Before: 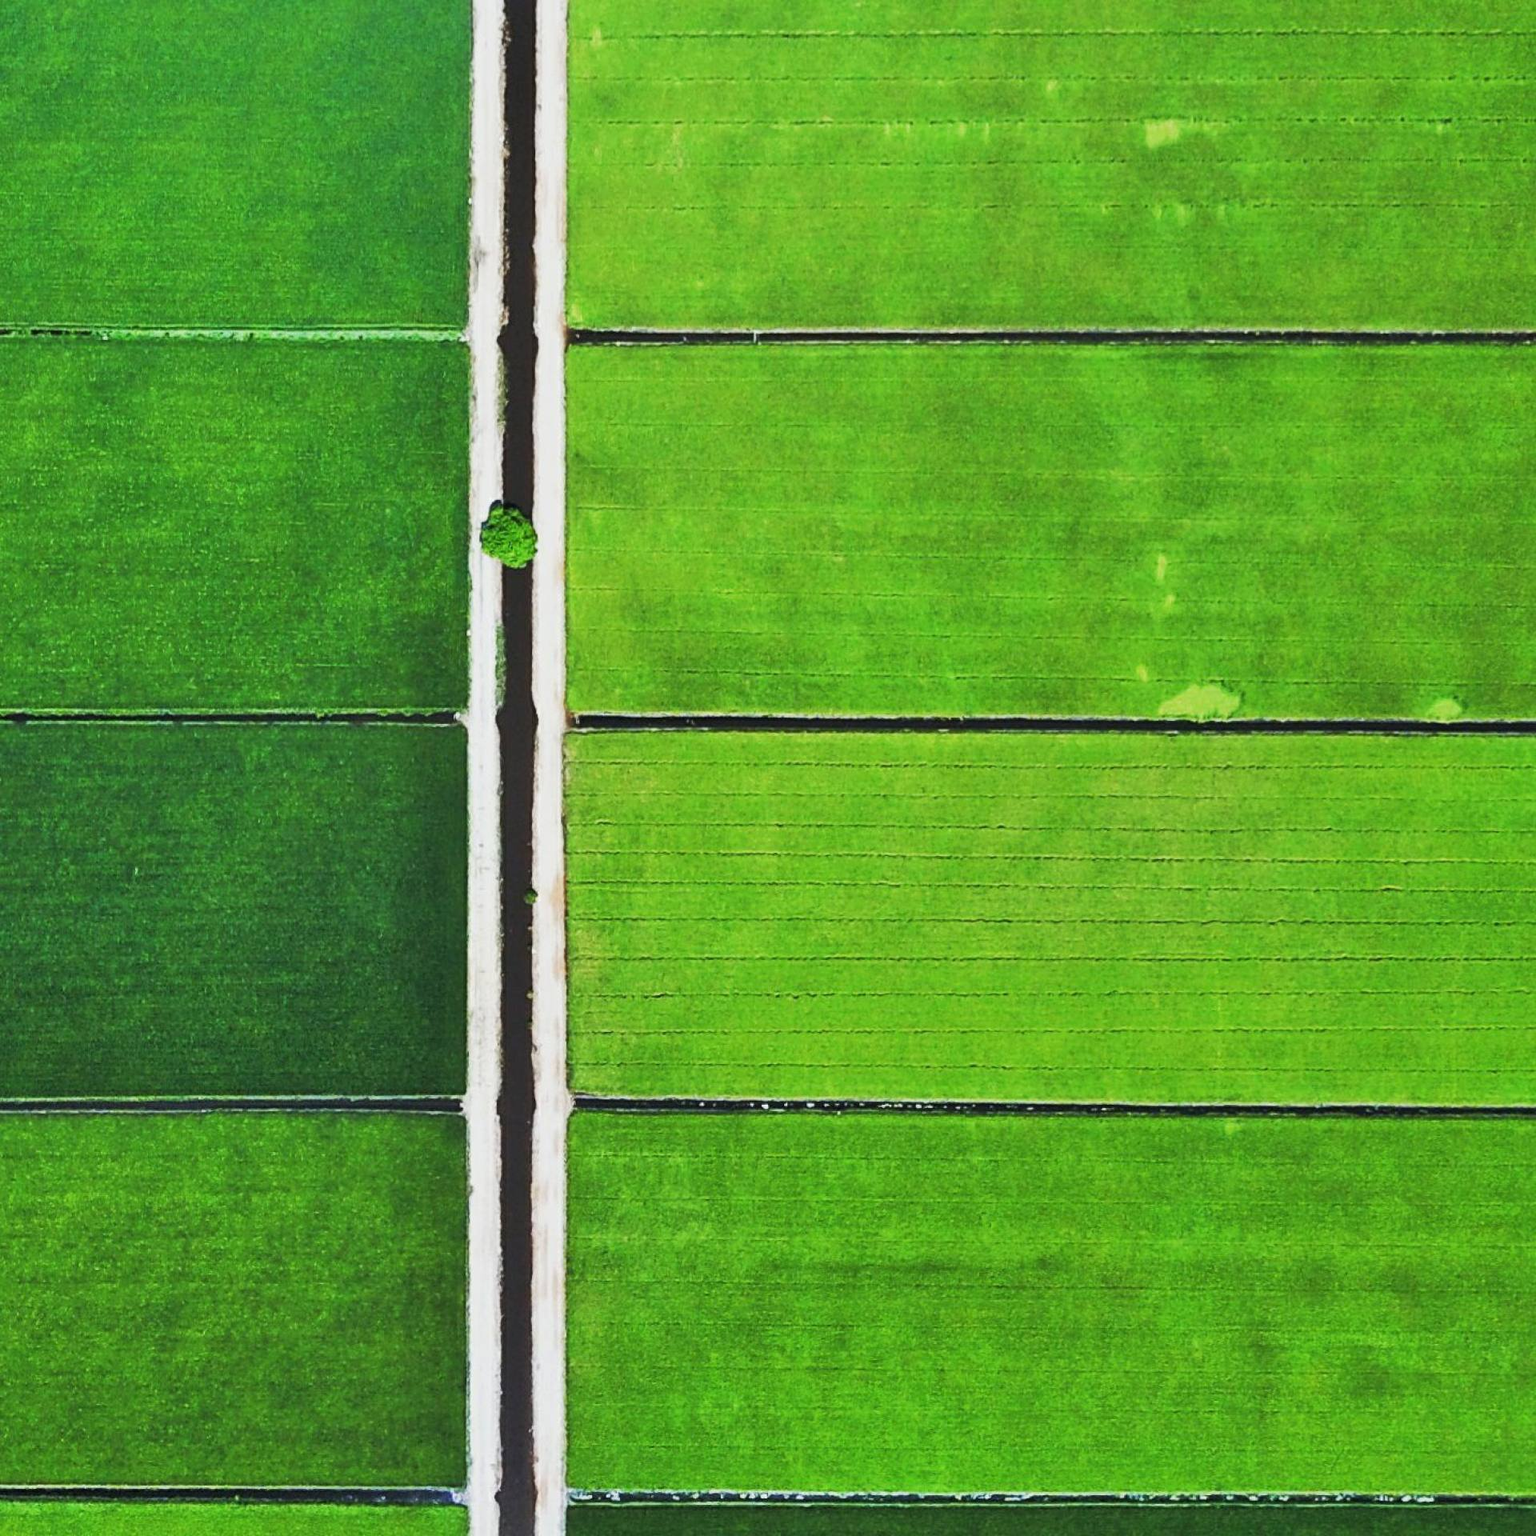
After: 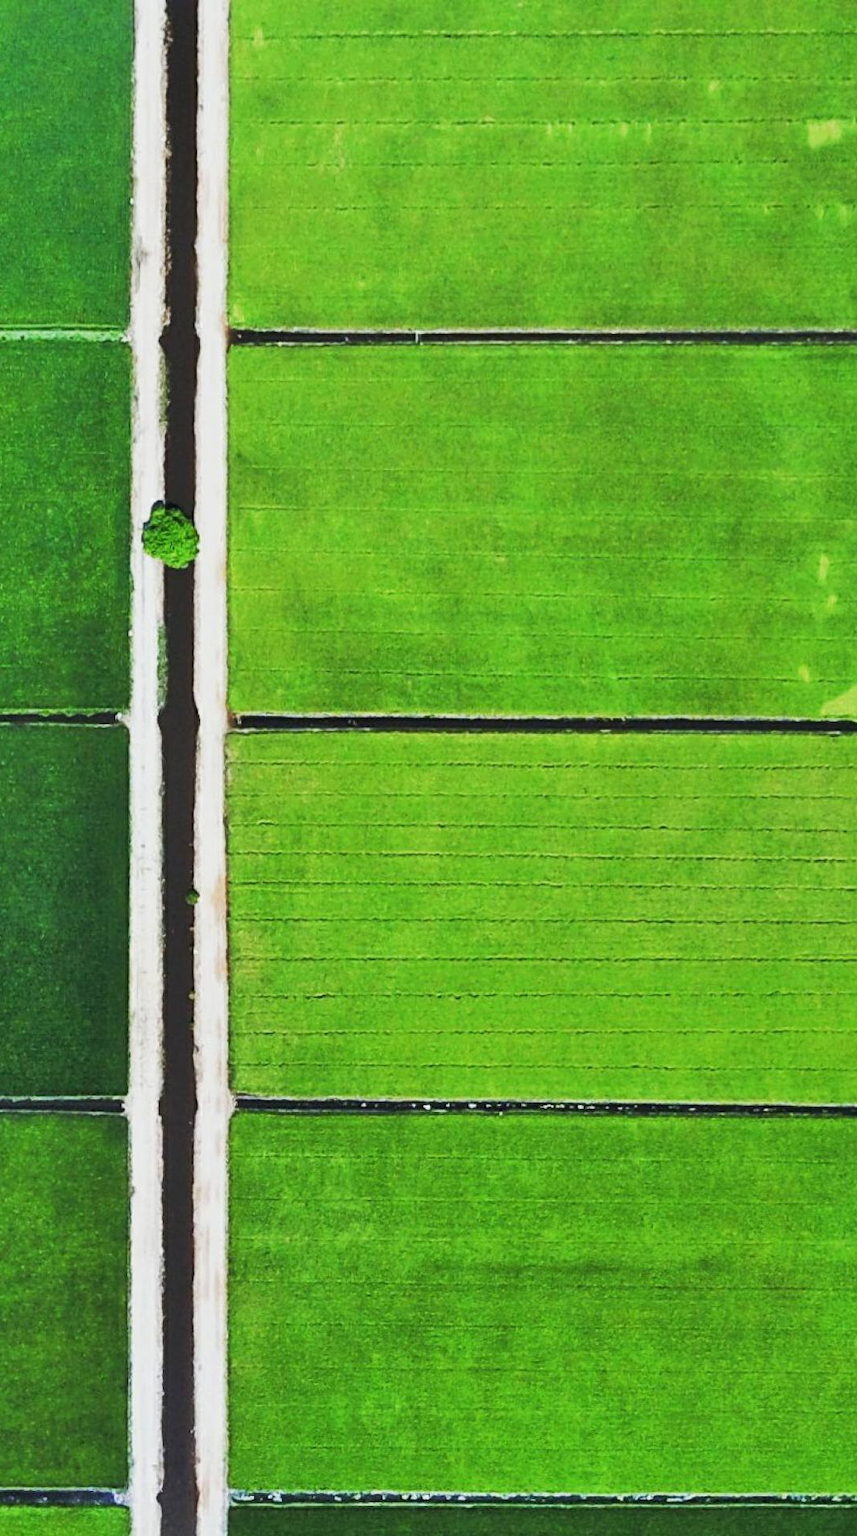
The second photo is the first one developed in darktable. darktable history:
crop: left 22.043%, right 22.154%, bottom 0.004%
